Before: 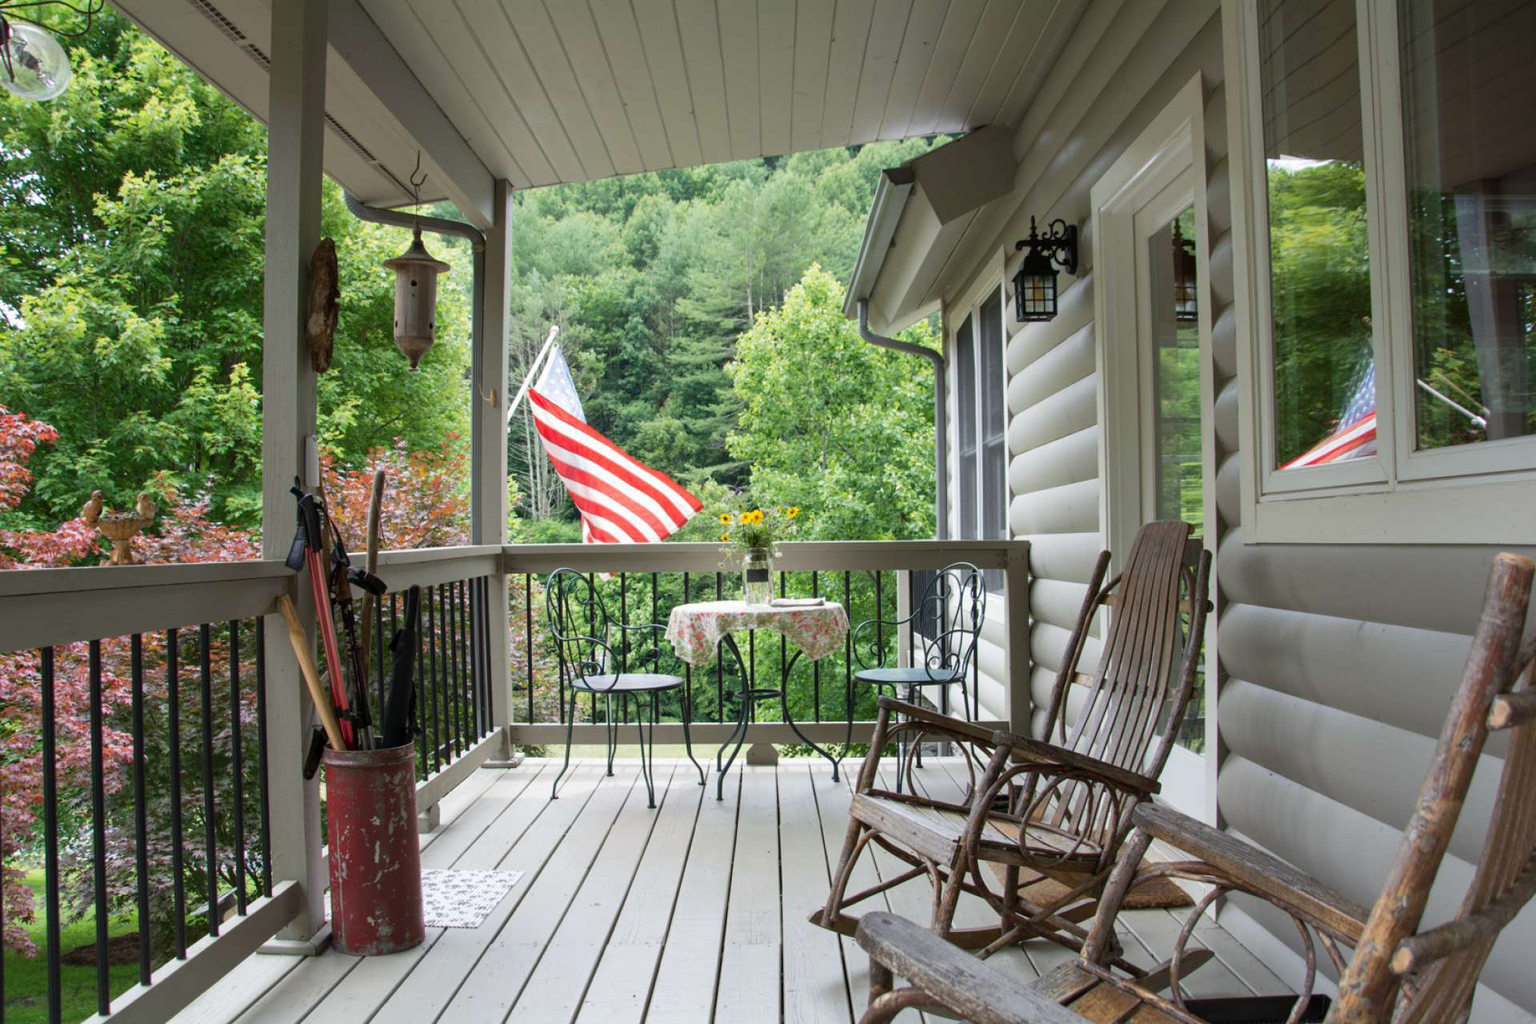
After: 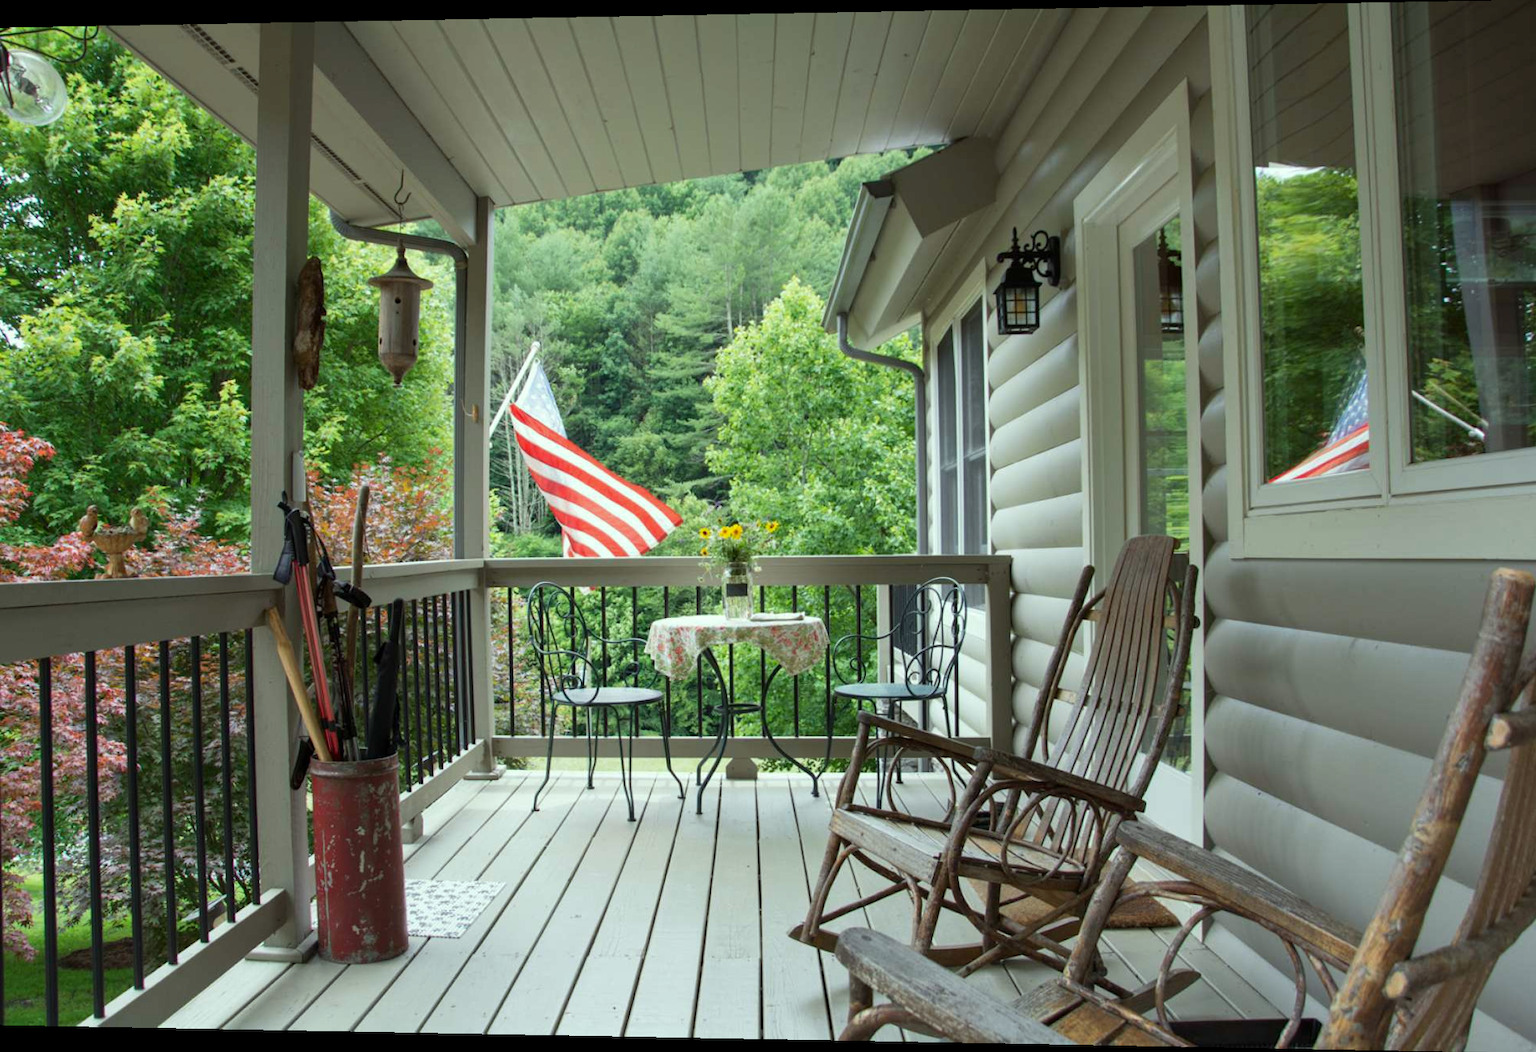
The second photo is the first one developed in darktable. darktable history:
rotate and perspective: lens shift (horizontal) -0.055, automatic cropping off
color correction: highlights a* -8, highlights b* 3.1
